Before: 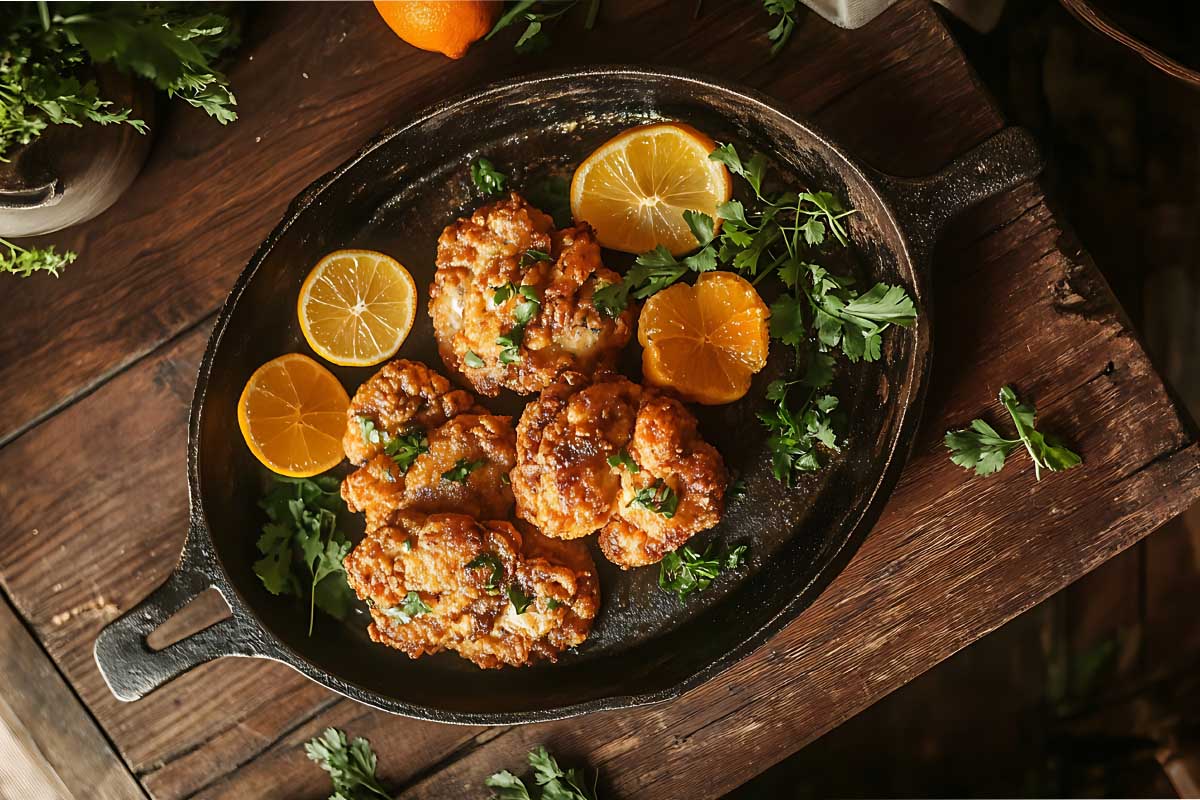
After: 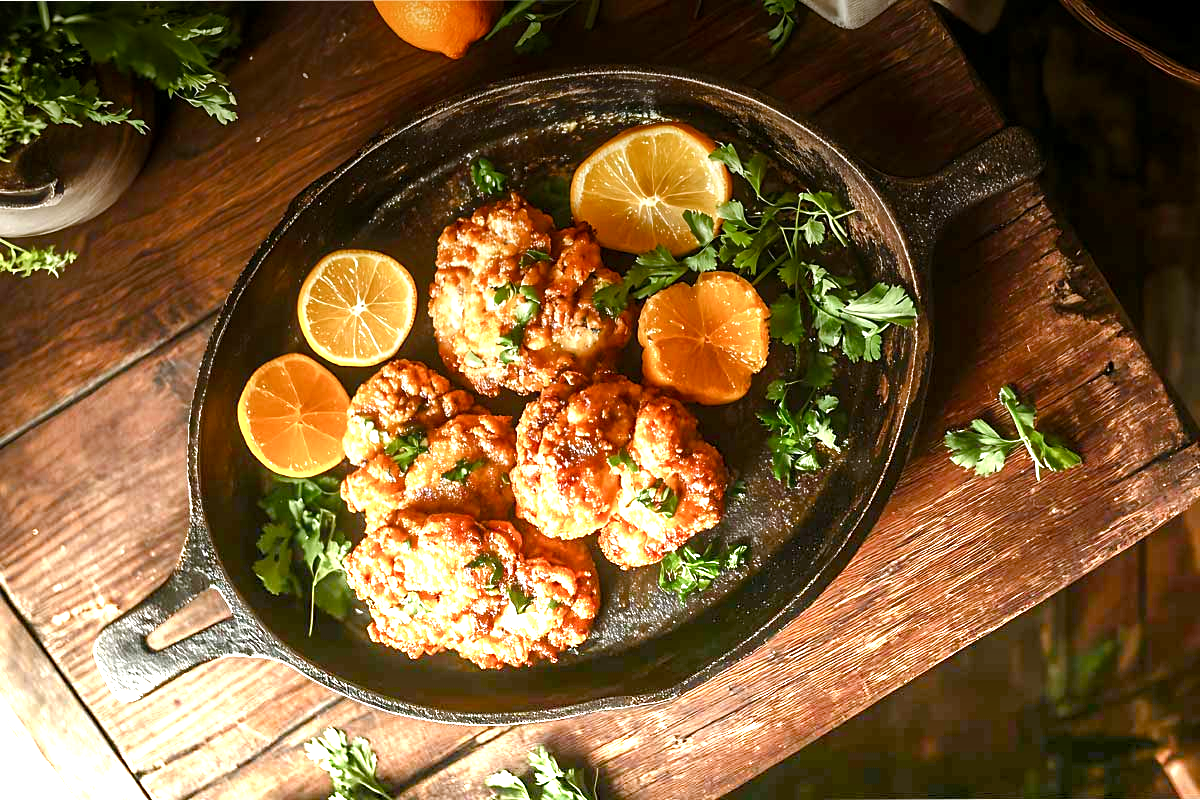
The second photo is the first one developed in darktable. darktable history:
graduated density: density -3.9 EV
color balance rgb: perceptual saturation grading › global saturation 20%, perceptual saturation grading › highlights -25%, perceptual saturation grading › shadows 50%, global vibrance -25%
local contrast: highlights 100%, shadows 100%, detail 120%, midtone range 0.2
